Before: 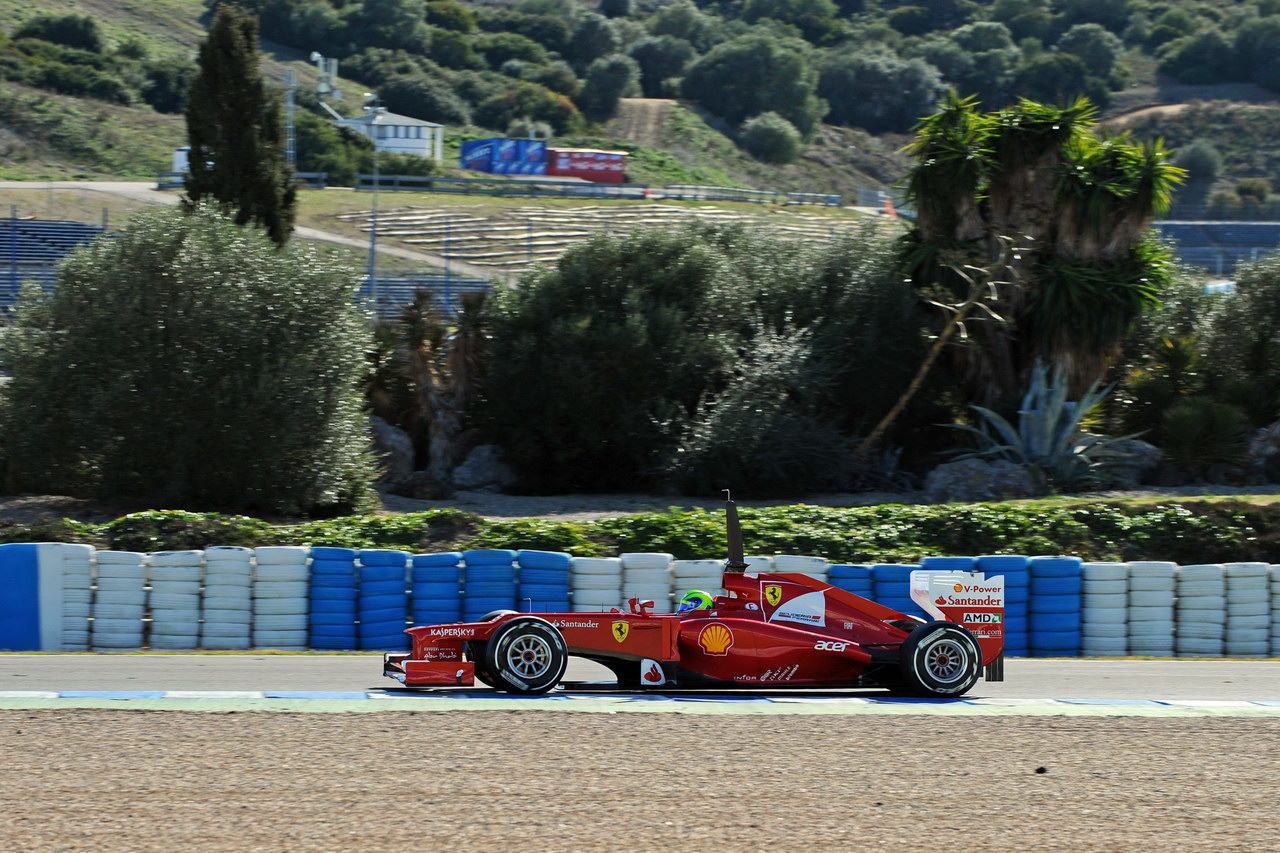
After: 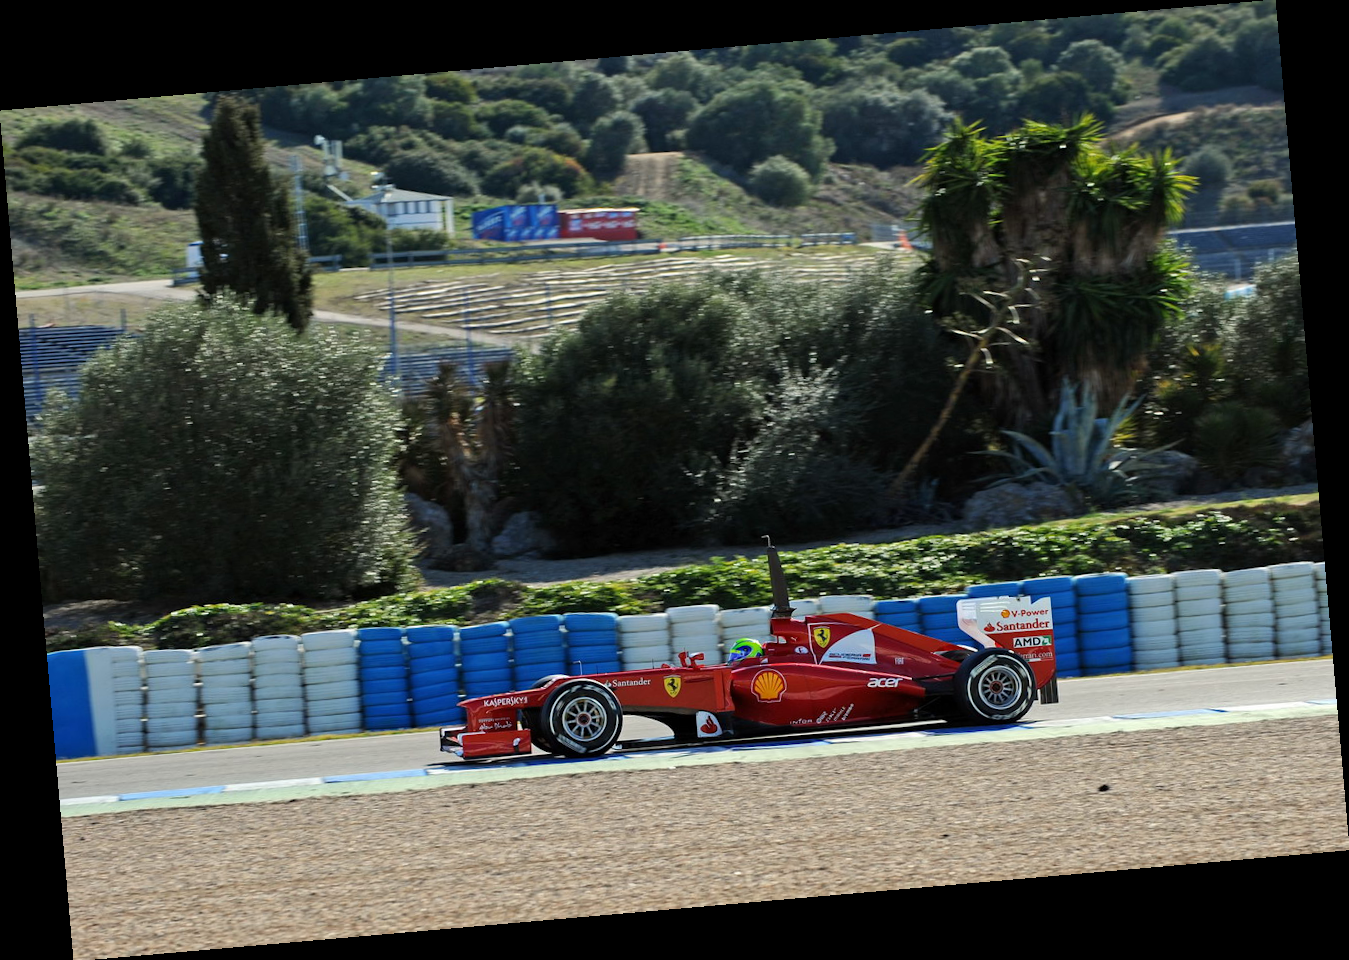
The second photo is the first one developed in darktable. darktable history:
white balance: emerald 1
rotate and perspective: rotation -4.98°, automatic cropping off
